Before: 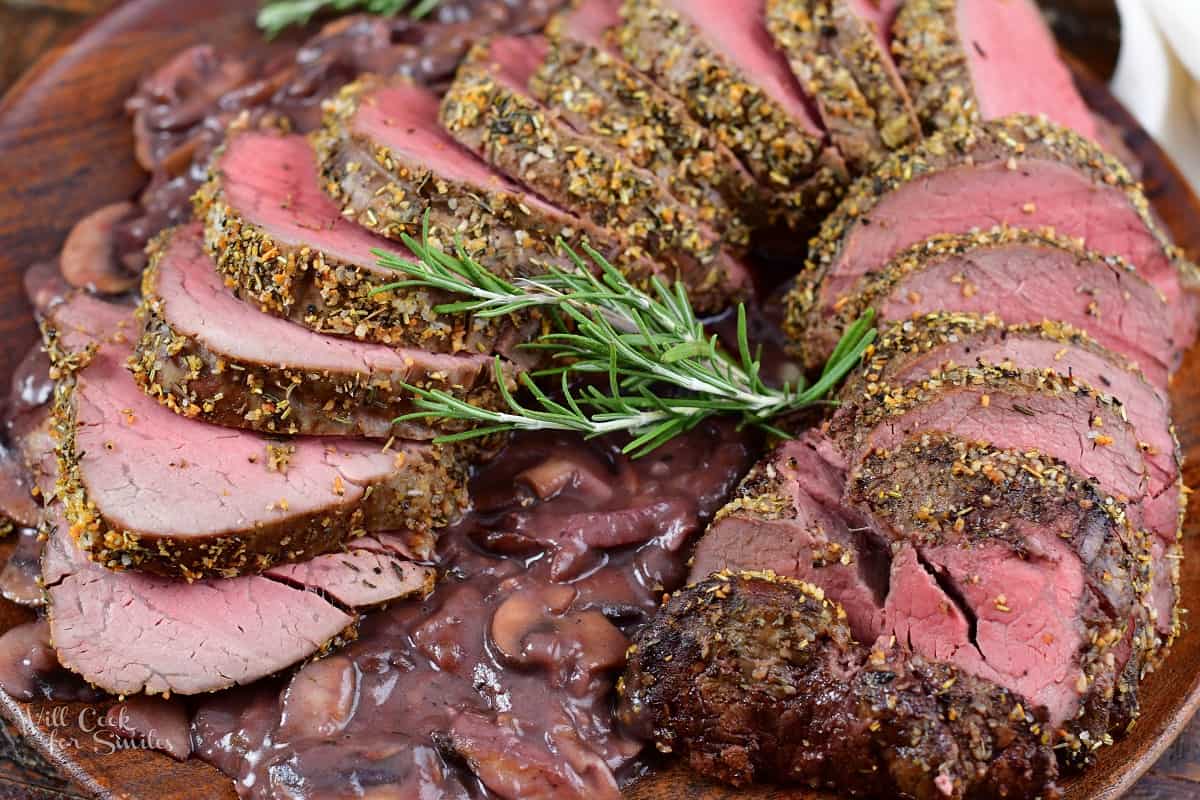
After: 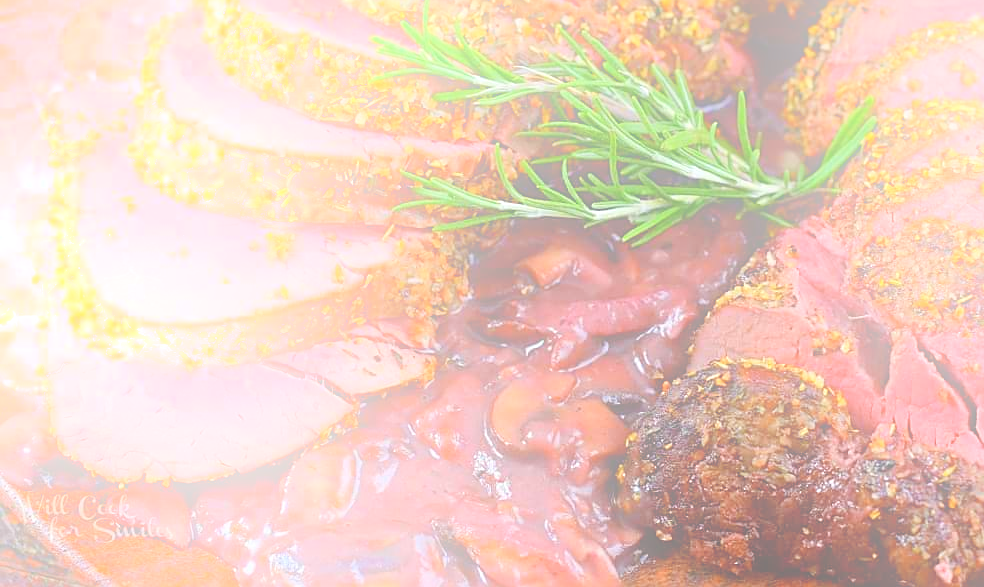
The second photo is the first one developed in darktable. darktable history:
sharpen: on, module defaults
crop: top 26.531%, right 17.959%
bloom: size 25%, threshold 5%, strength 90%
